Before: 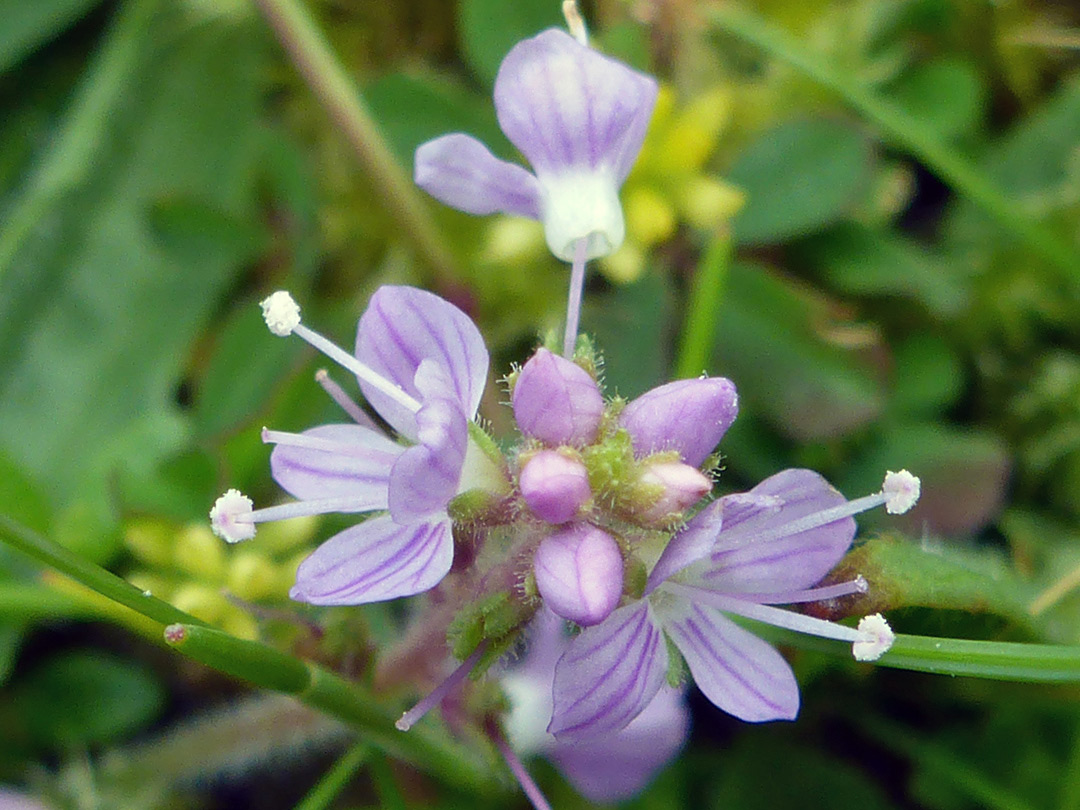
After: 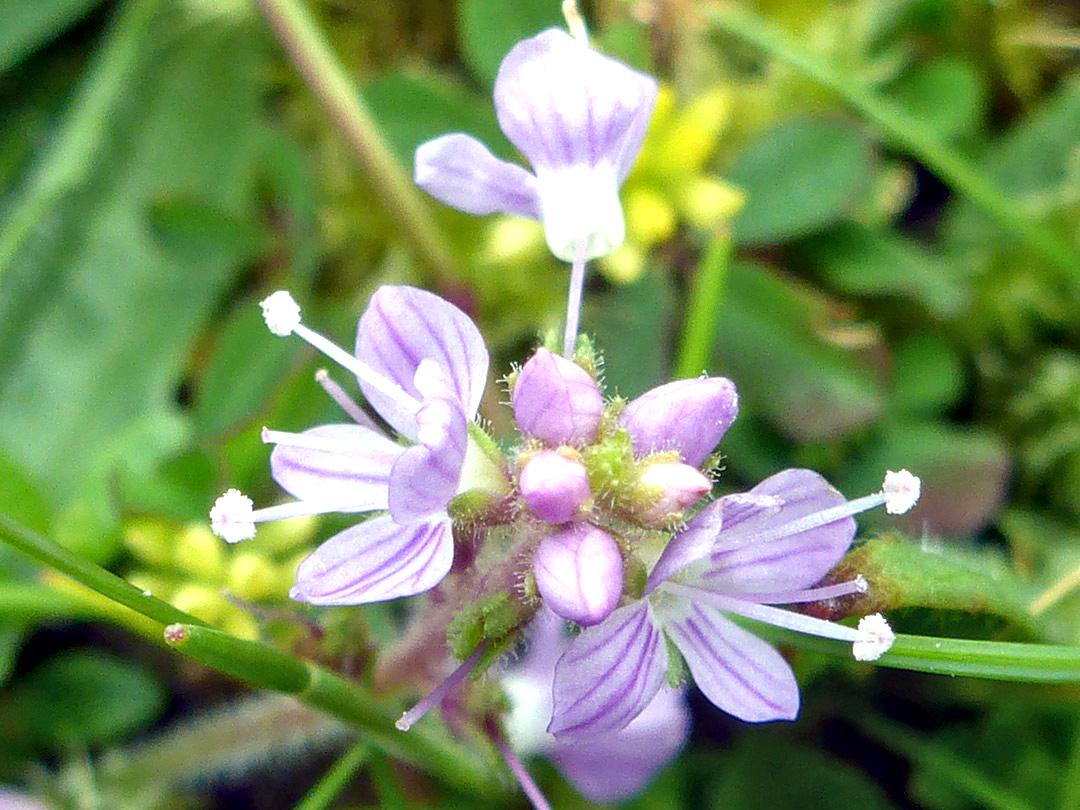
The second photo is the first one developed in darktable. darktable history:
exposure: black level correction 0.001, exposure 0.677 EV, compensate highlight preservation false
local contrast: on, module defaults
tone equalizer: on, module defaults
